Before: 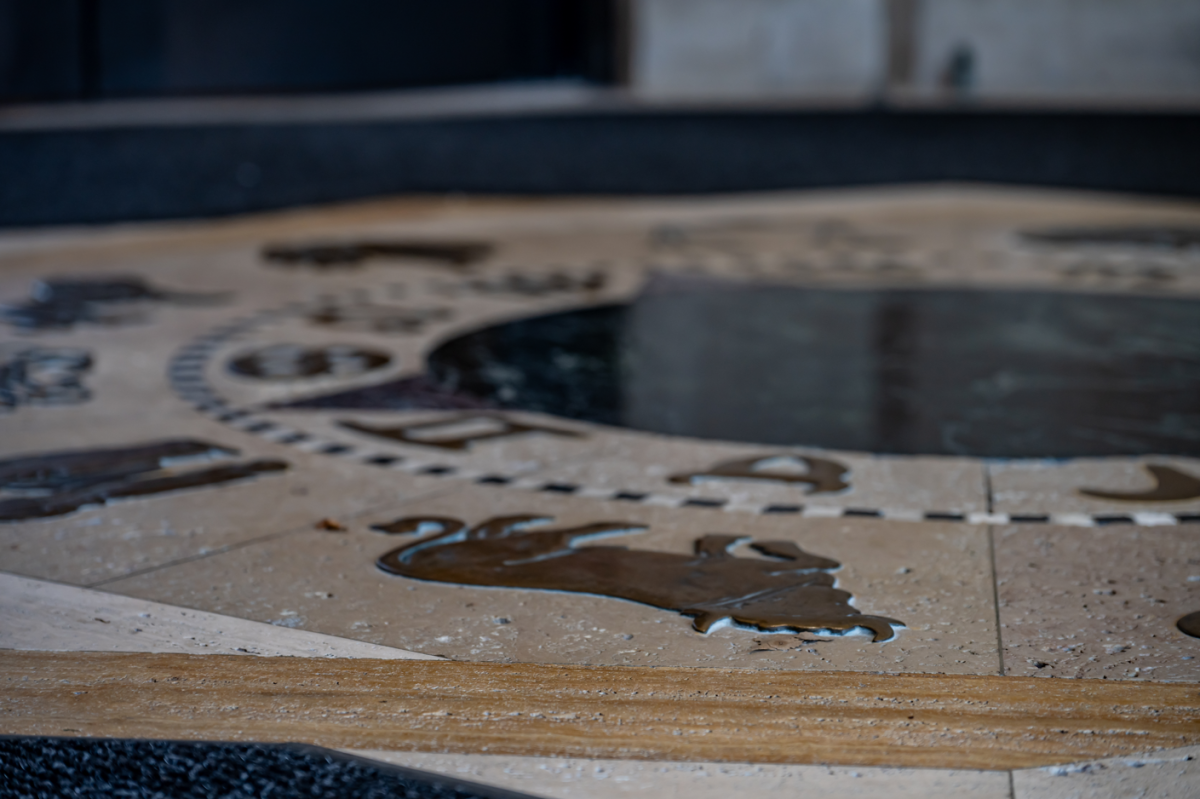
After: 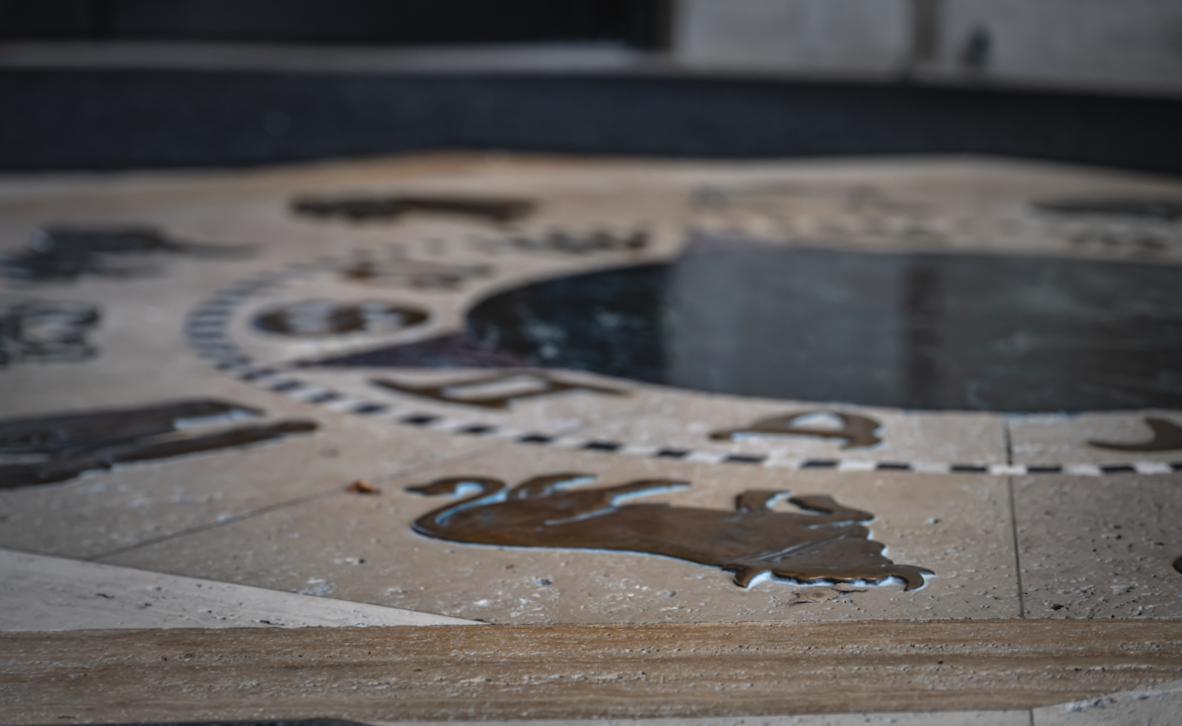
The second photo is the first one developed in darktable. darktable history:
exposure: black level correction -0.005, exposure 0.622 EV, compensate highlight preservation false
rotate and perspective: rotation -0.013°, lens shift (vertical) -0.027, lens shift (horizontal) 0.178, crop left 0.016, crop right 0.989, crop top 0.082, crop bottom 0.918
vignetting: fall-off start 48.41%, automatic ratio true, width/height ratio 1.29, unbound false
